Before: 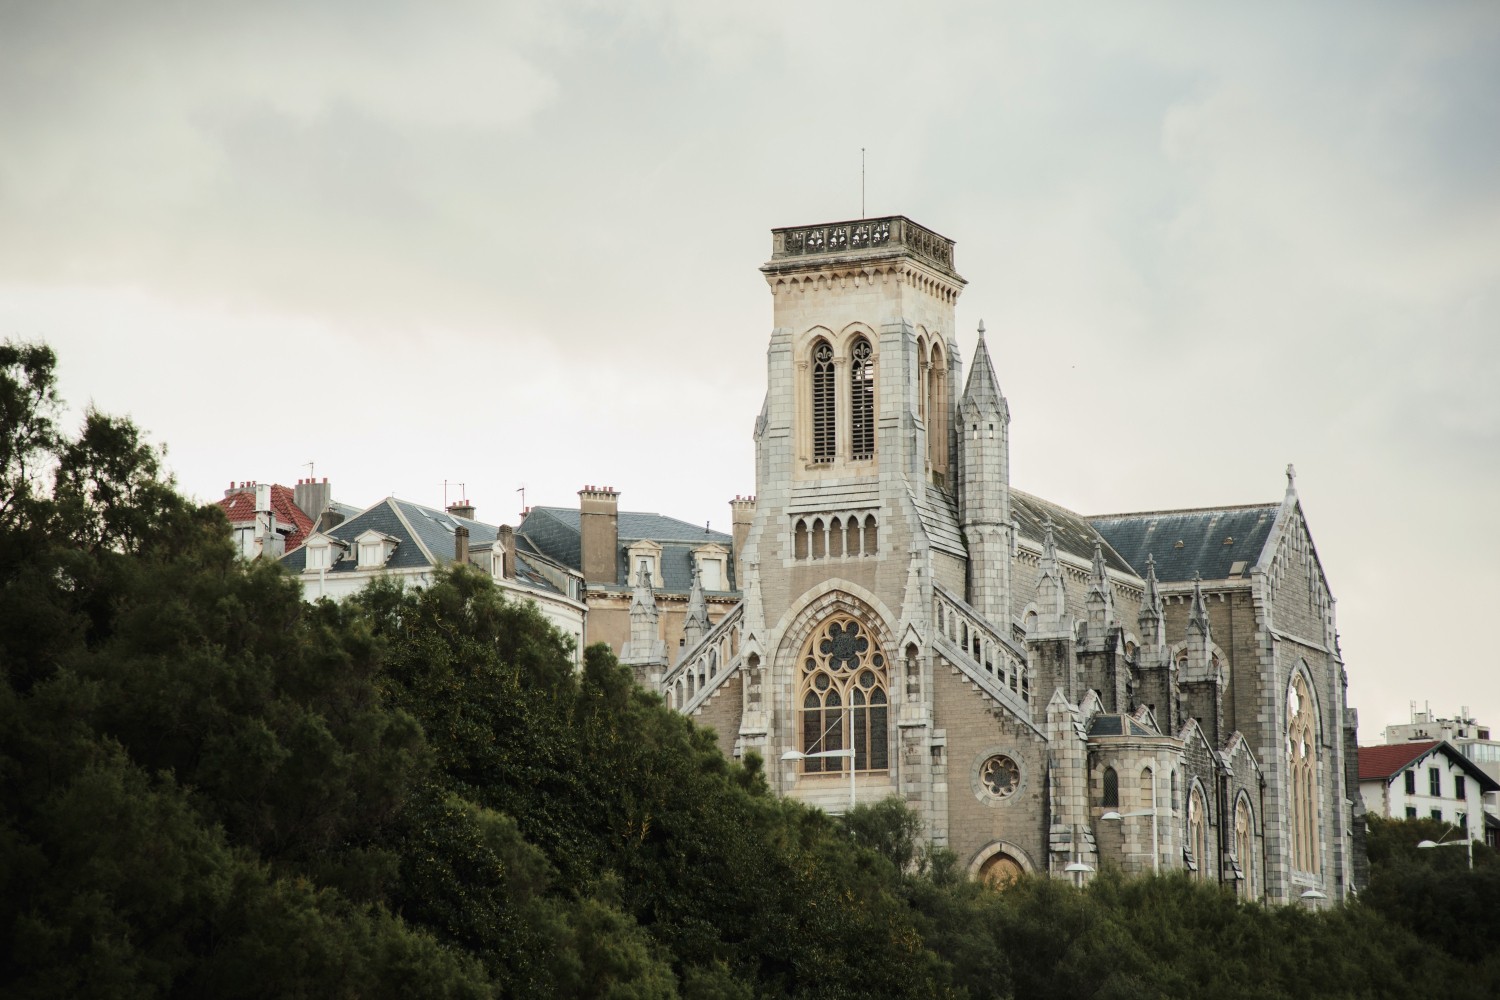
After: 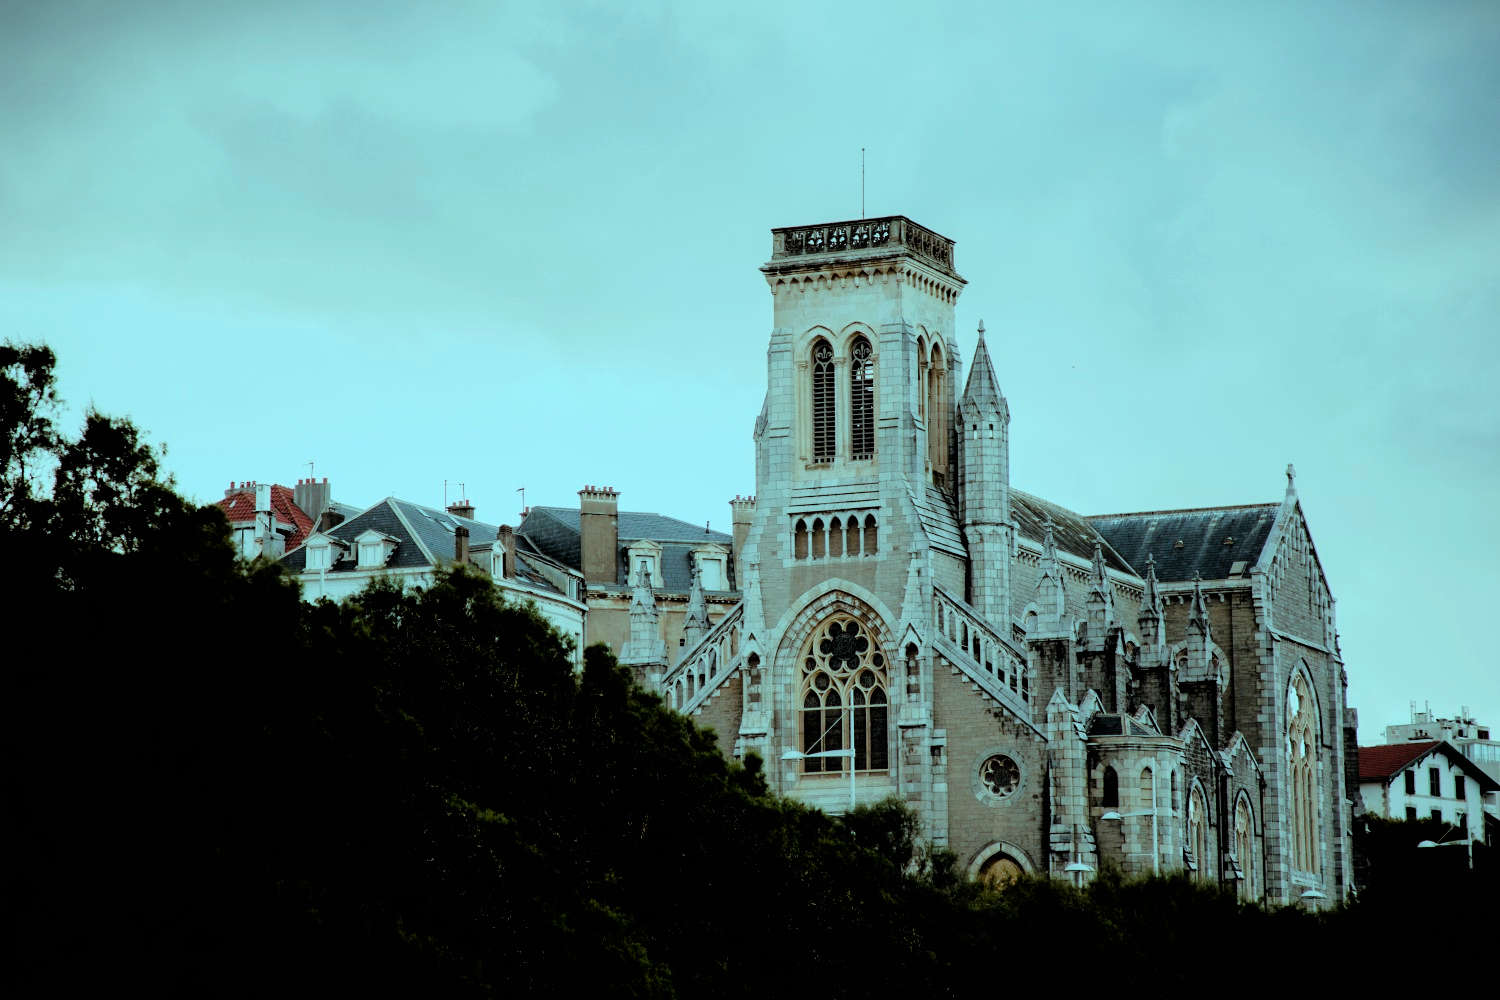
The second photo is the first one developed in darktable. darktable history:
color balance rgb: shadows lift › luminance -7.7%, shadows lift › chroma 2.13%, shadows lift › hue 165.27°, power › luminance -7.77%, power › chroma 1.34%, power › hue 330.55°, highlights gain › luminance -33.33%, highlights gain › chroma 5.68%, highlights gain › hue 217.2°, global offset › luminance -0.33%, global offset › chroma 0.11%, global offset › hue 165.27°, perceptual saturation grading › global saturation 27.72%, perceptual saturation grading › highlights -25%, perceptual saturation grading › mid-tones 25%, perceptual saturation grading › shadows 50%
filmic rgb: black relative exposure -3.64 EV, white relative exposure 2.44 EV, hardness 3.29
